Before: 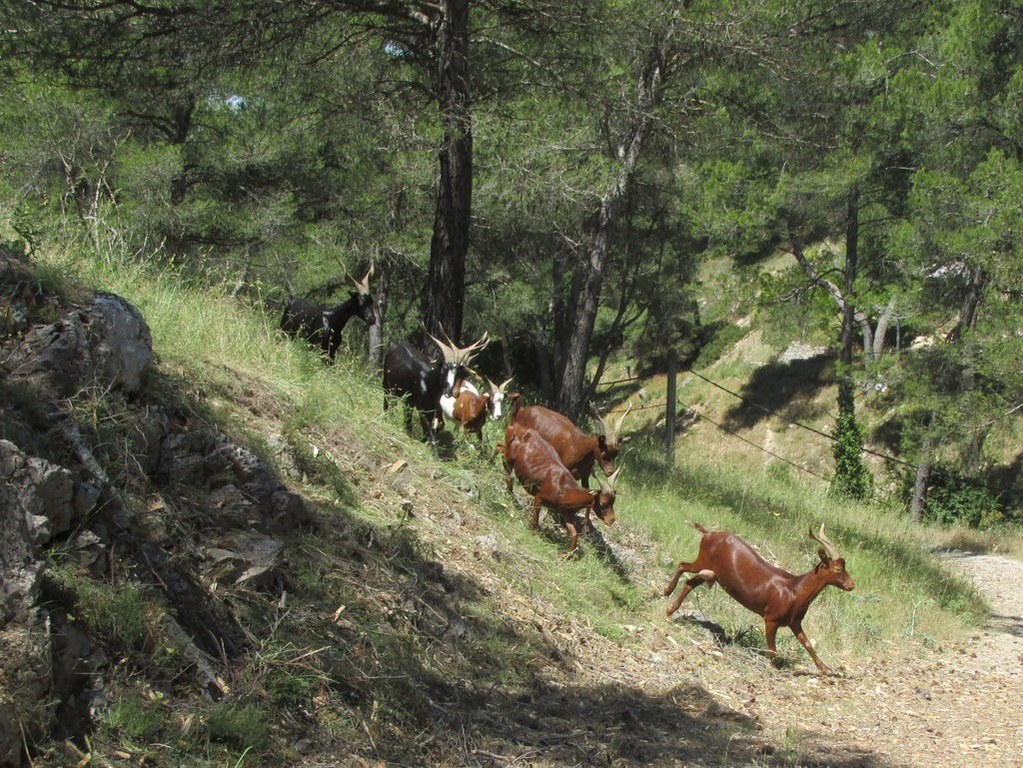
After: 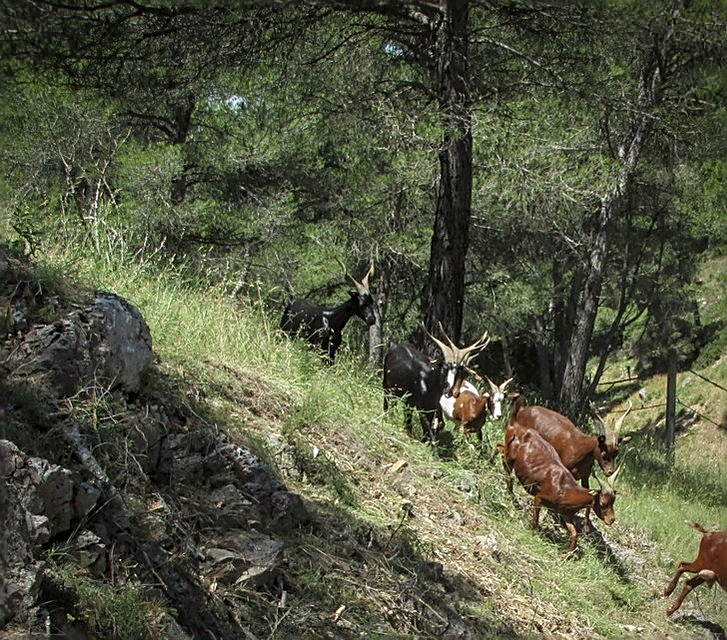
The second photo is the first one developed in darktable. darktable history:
sharpen: amount 0.75
crop: right 28.885%, bottom 16.626%
vignetting: brightness -0.629, saturation -0.007, center (-0.028, 0.239)
local contrast: on, module defaults
